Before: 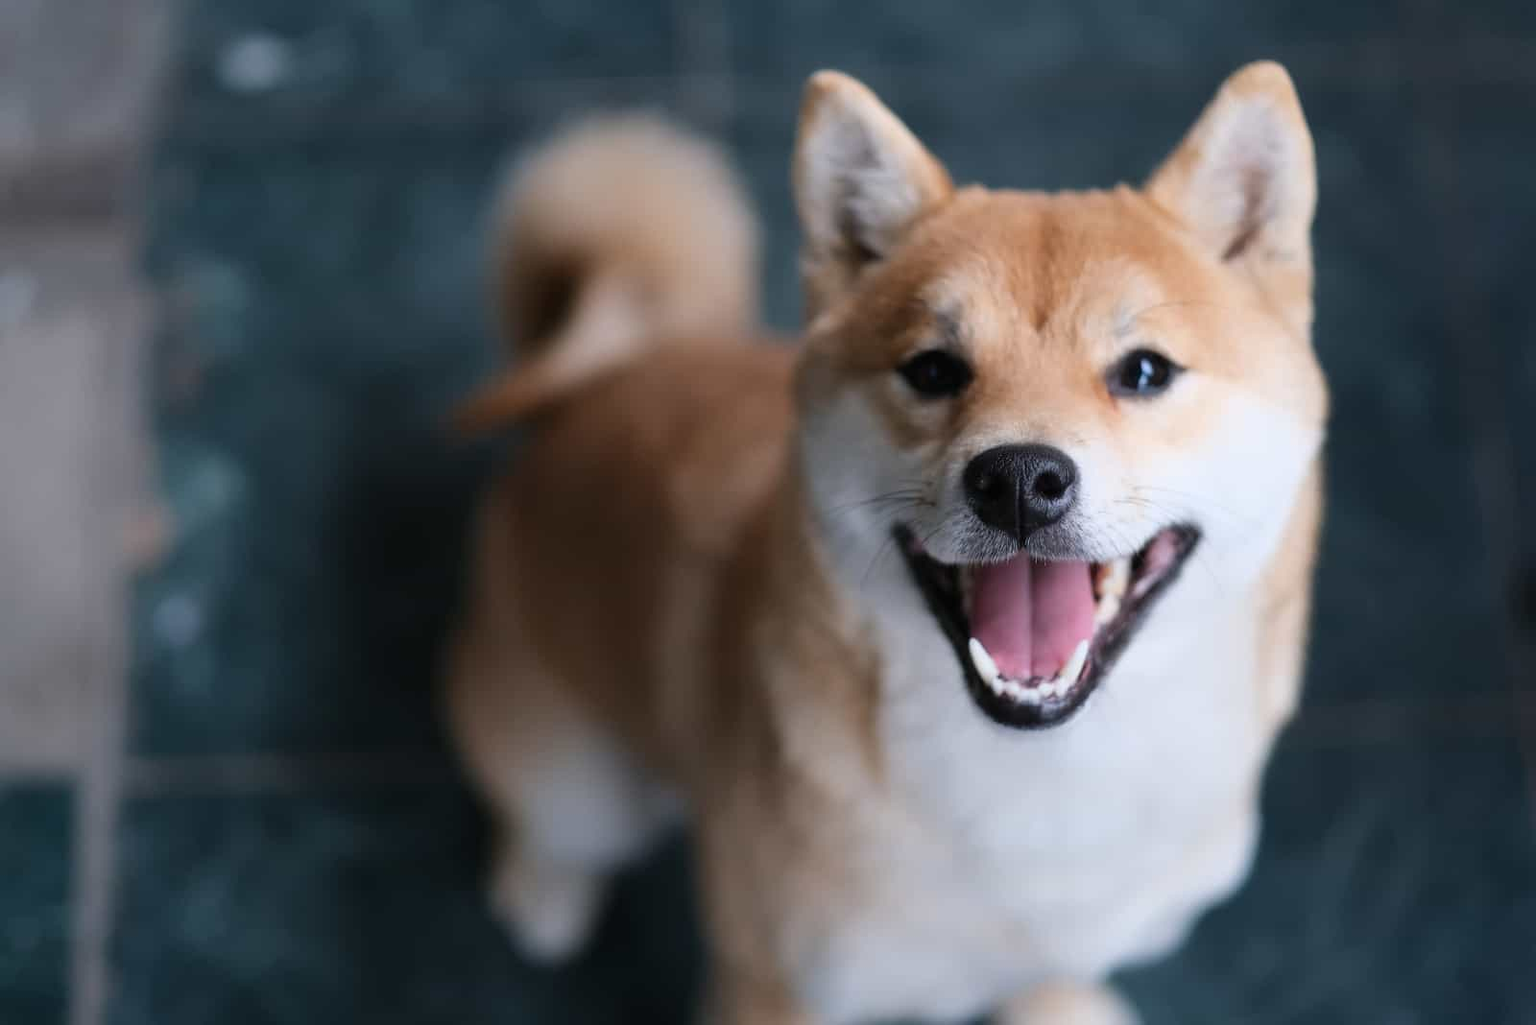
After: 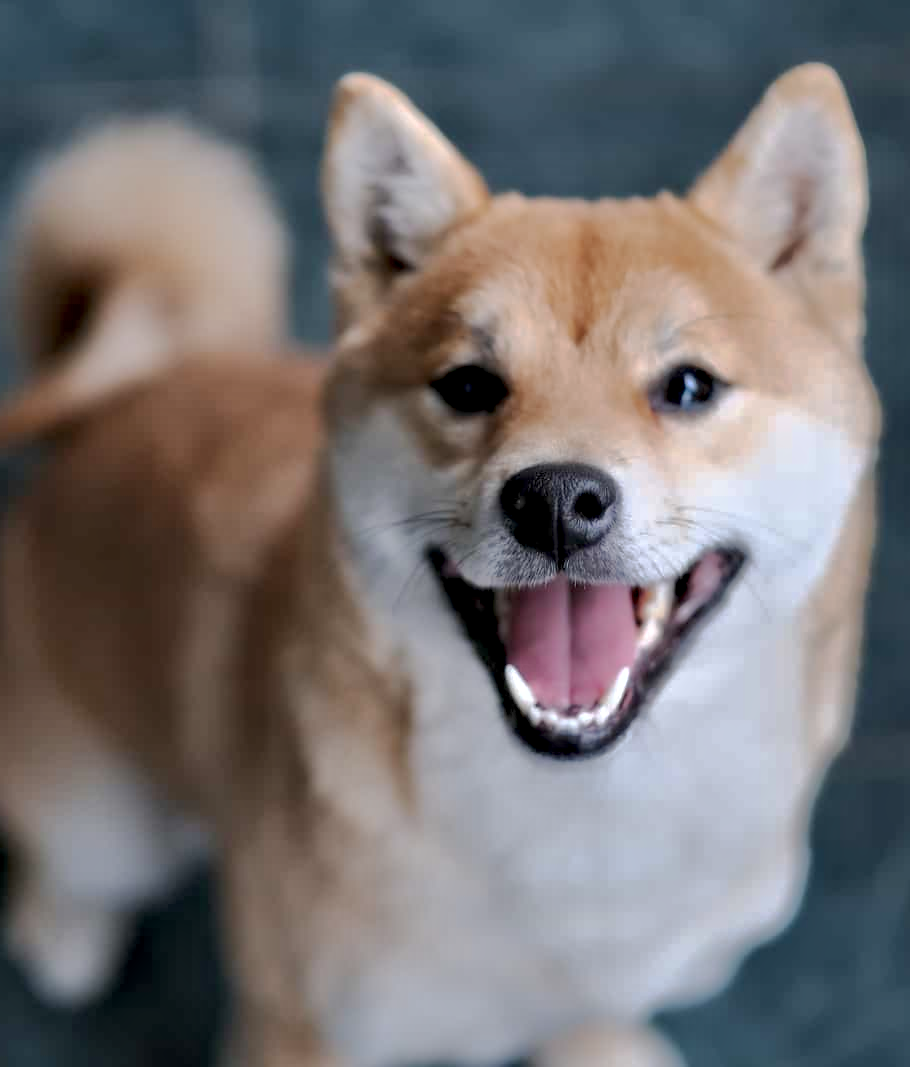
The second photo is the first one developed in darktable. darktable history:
crop: left 31.558%, top 0.016%, right 11.513%
contrast equalizer: y [[0.513, 0.565, 0.608, 0.562, 0.512, 0.5], [0.5 ×6], [0.5, 0.5, 0.5, 0.528, 0.598, 0.658], [0 ×6], [0 ×6]]
shadows and highlights: shadows 40.1, highlights -60.03
base curve: curves: ch0 [(0, 0) (0.262, 0.32) (0.722, 0.705) (1, 1)], preserve colors none
